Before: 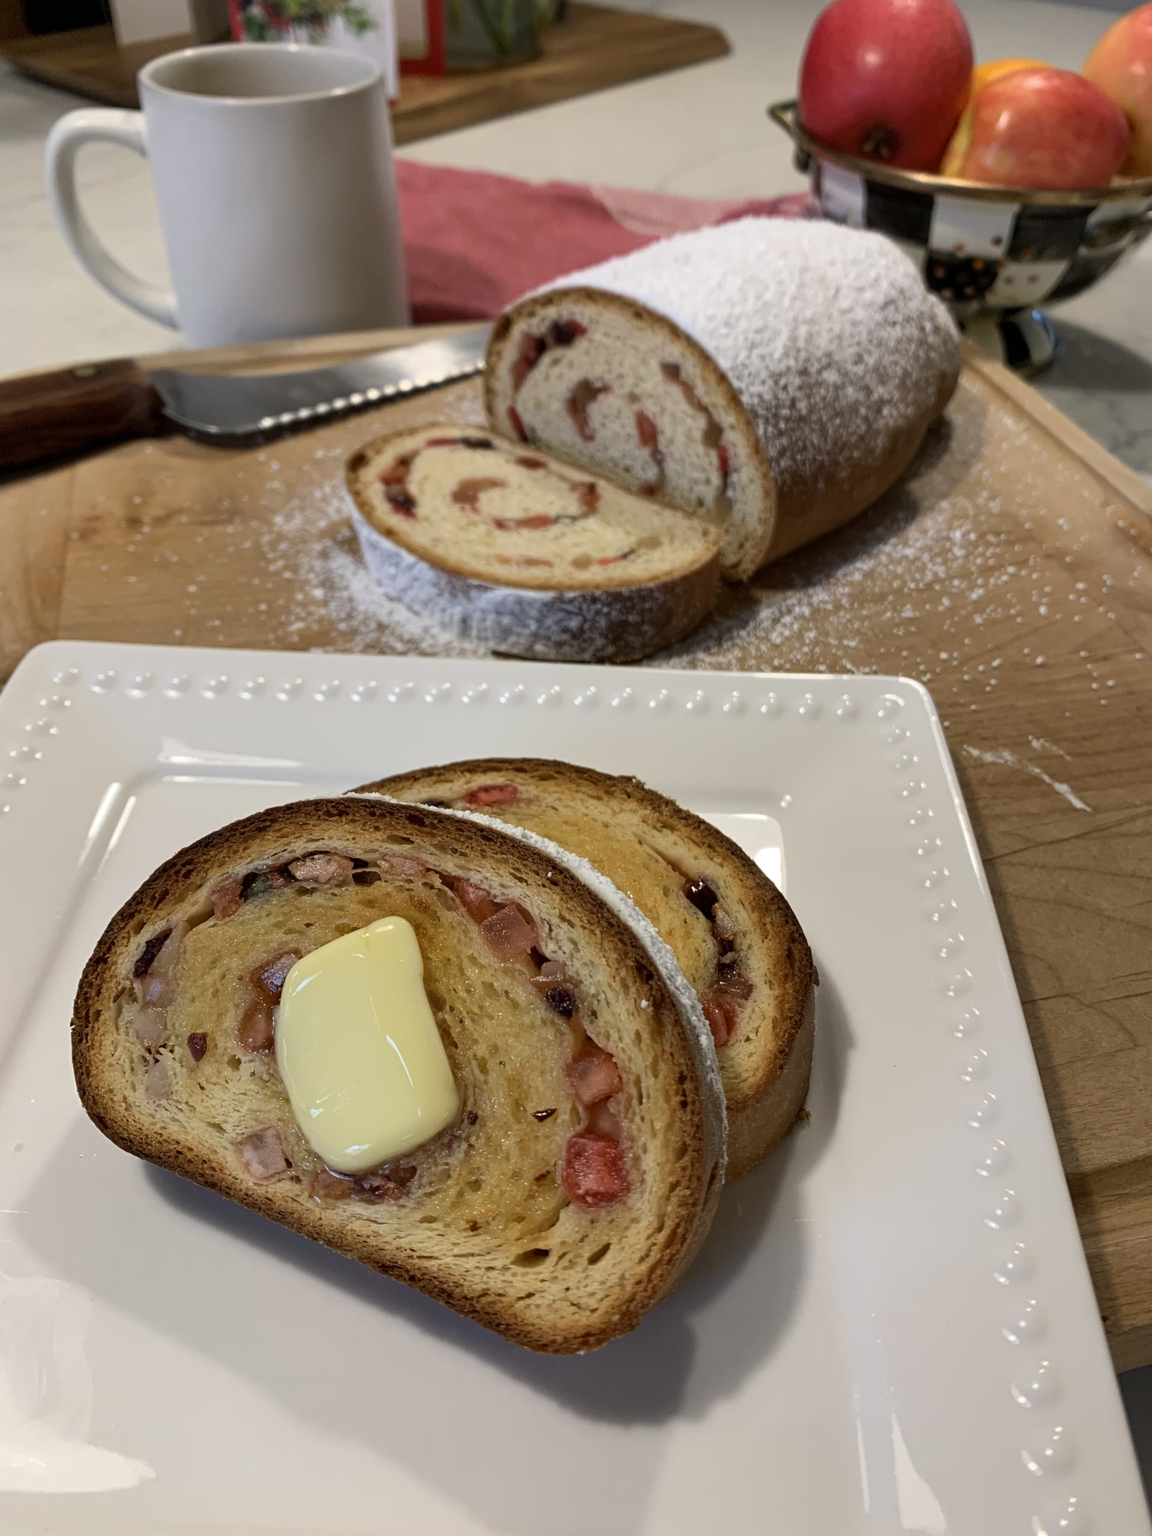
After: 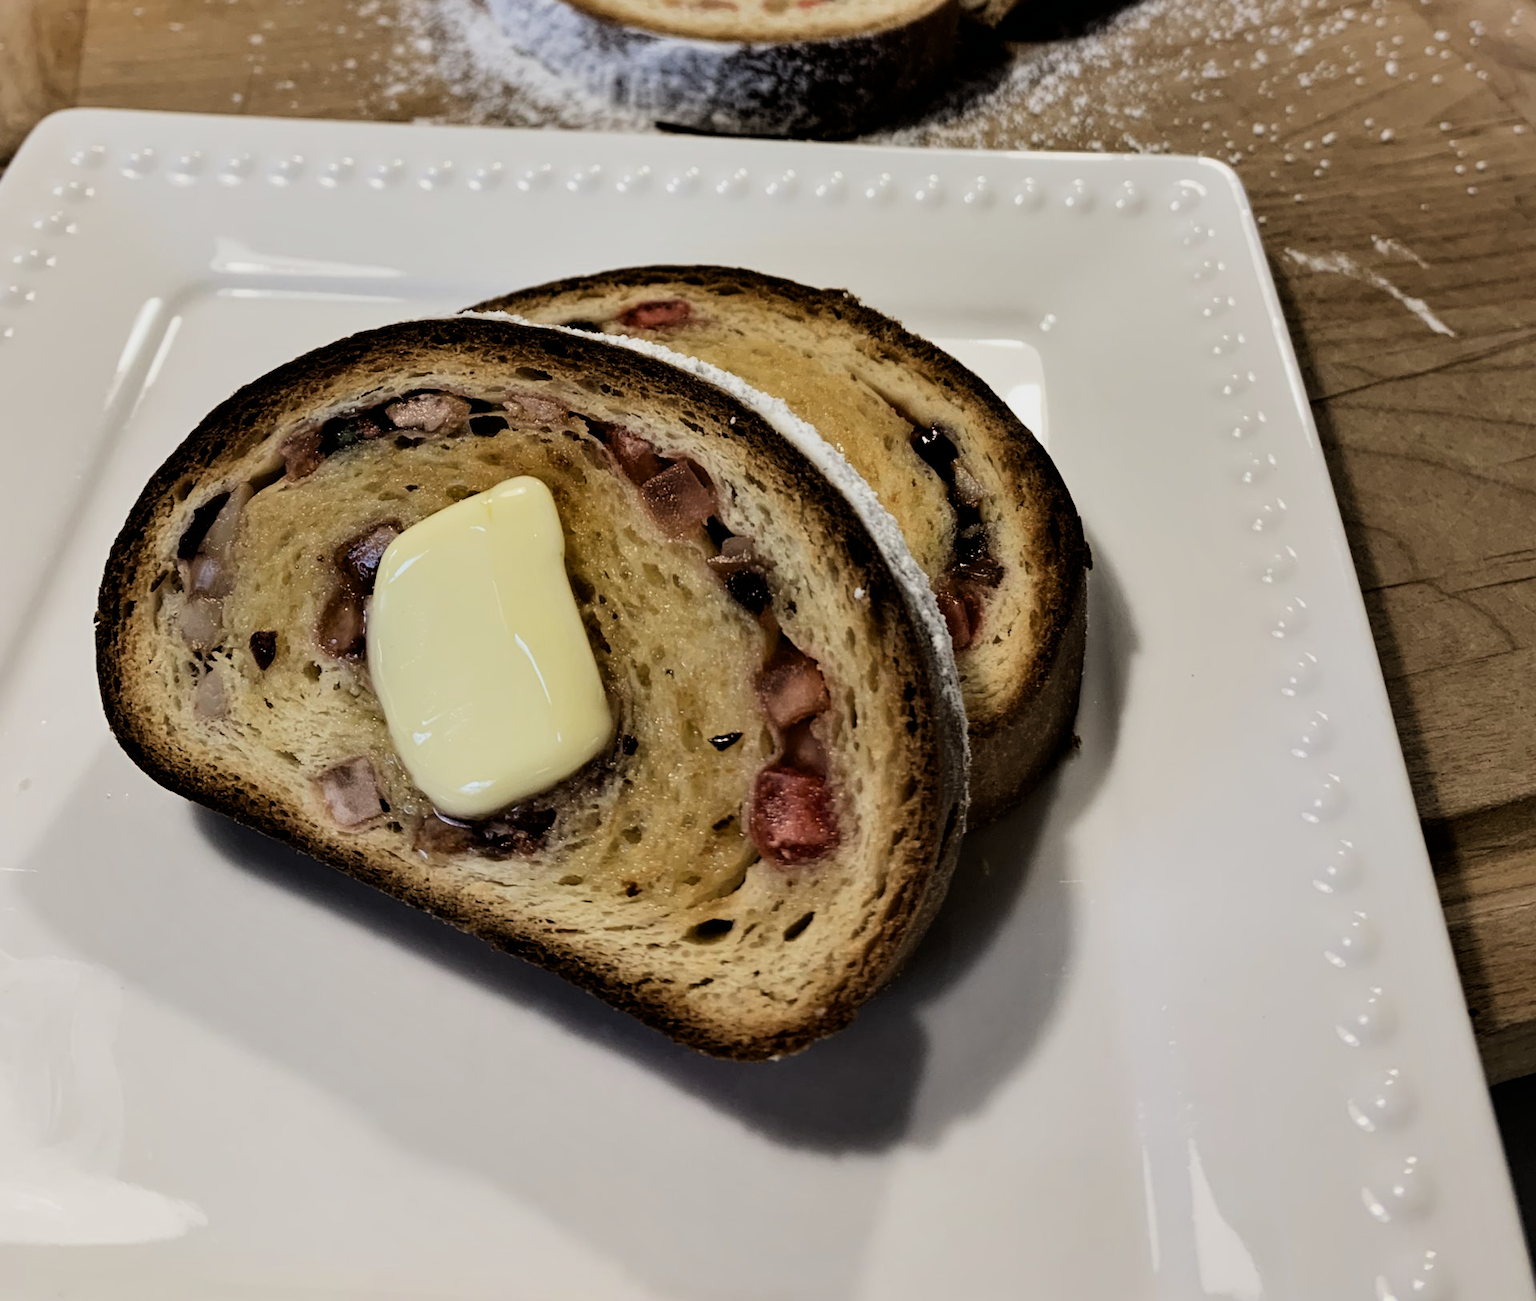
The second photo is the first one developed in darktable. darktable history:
contrast equalizer: y [[0.536, 0.565, 0.581, 0.516, 0.52, 0.491], [0.5 ×6], [0.5 ×6], [0 ×6], [0 ×6]]
crop and rotate: top 36.435%
filmic rgb: black relative exposure -5 EV, hardness 2.88, contrast 1.3, highlights saturation mix -30%
